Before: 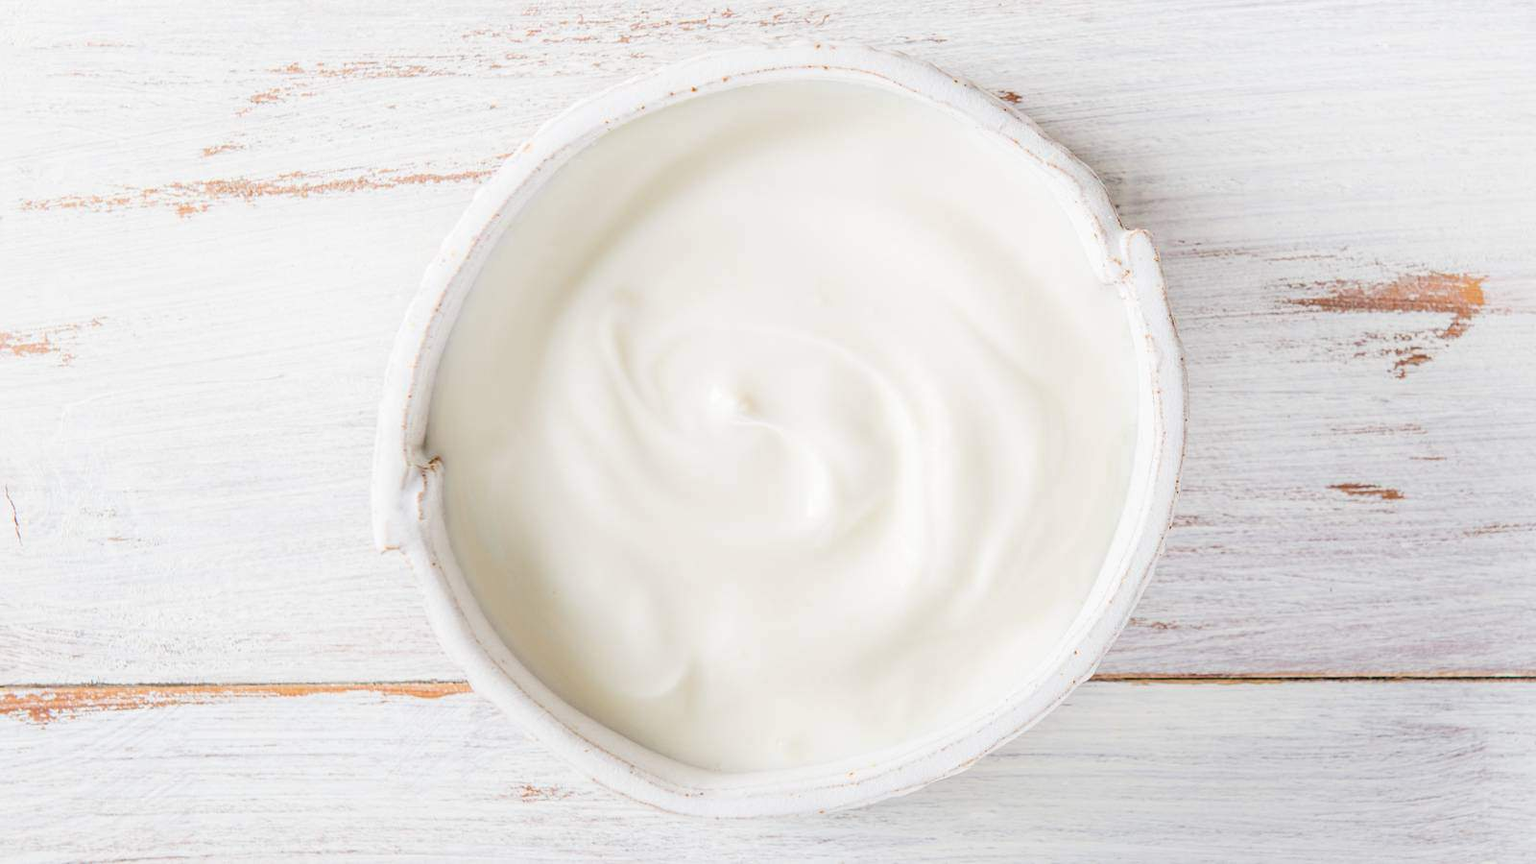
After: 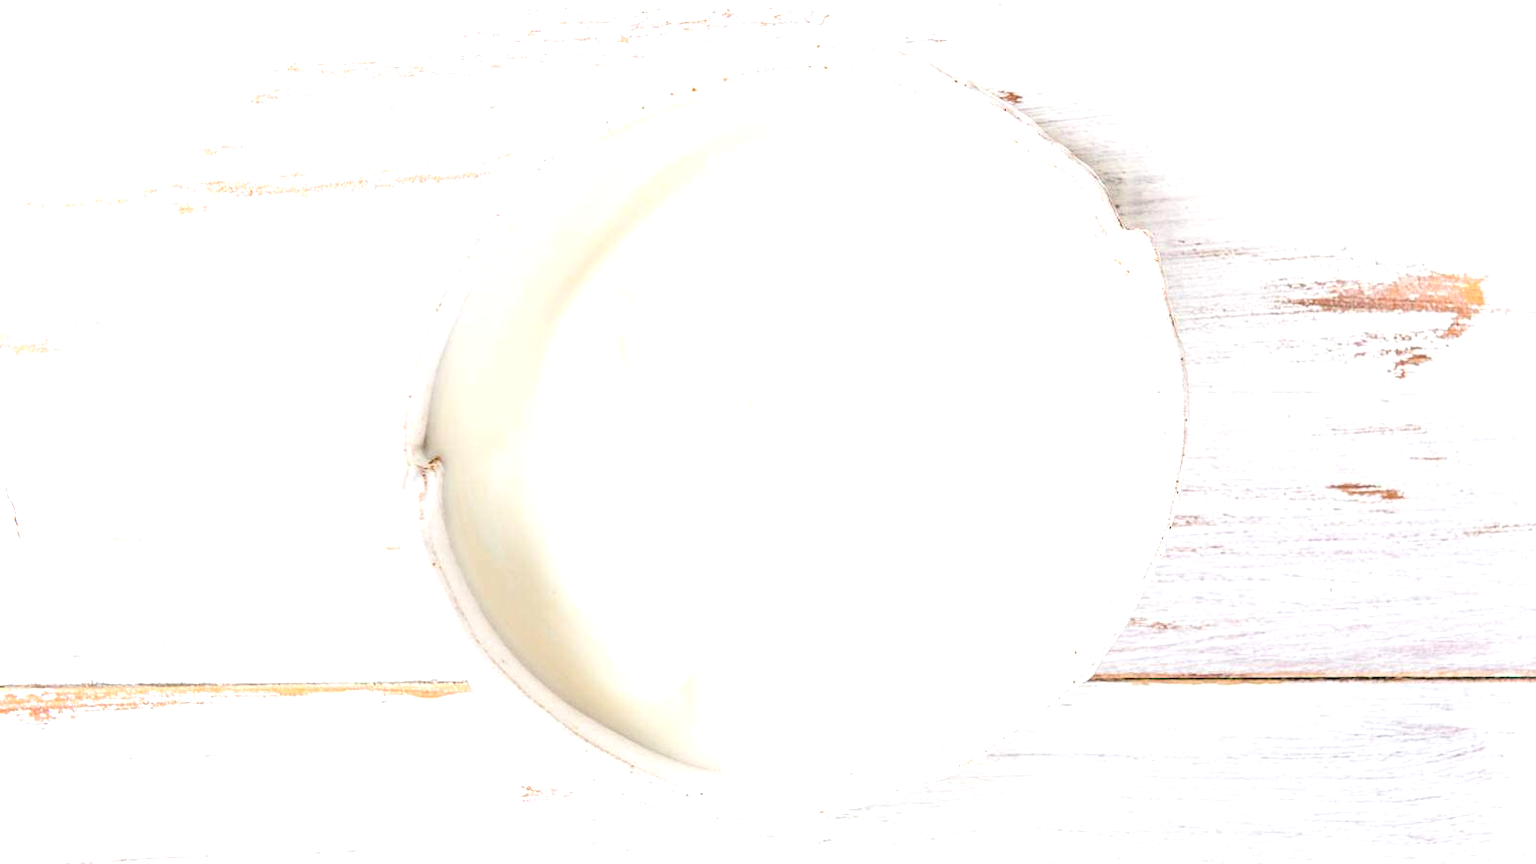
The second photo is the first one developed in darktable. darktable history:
tone equalizer: -8 EV -0.711 EV, -7 EV -0.731 EV, -6 EV -0.609 EV, -5 EV -0.403 EV, -3 EV 0.368 EV, -2 EV 0.6 EV, -1 EV 0.684 EV, +0 EV 0.761 EV
